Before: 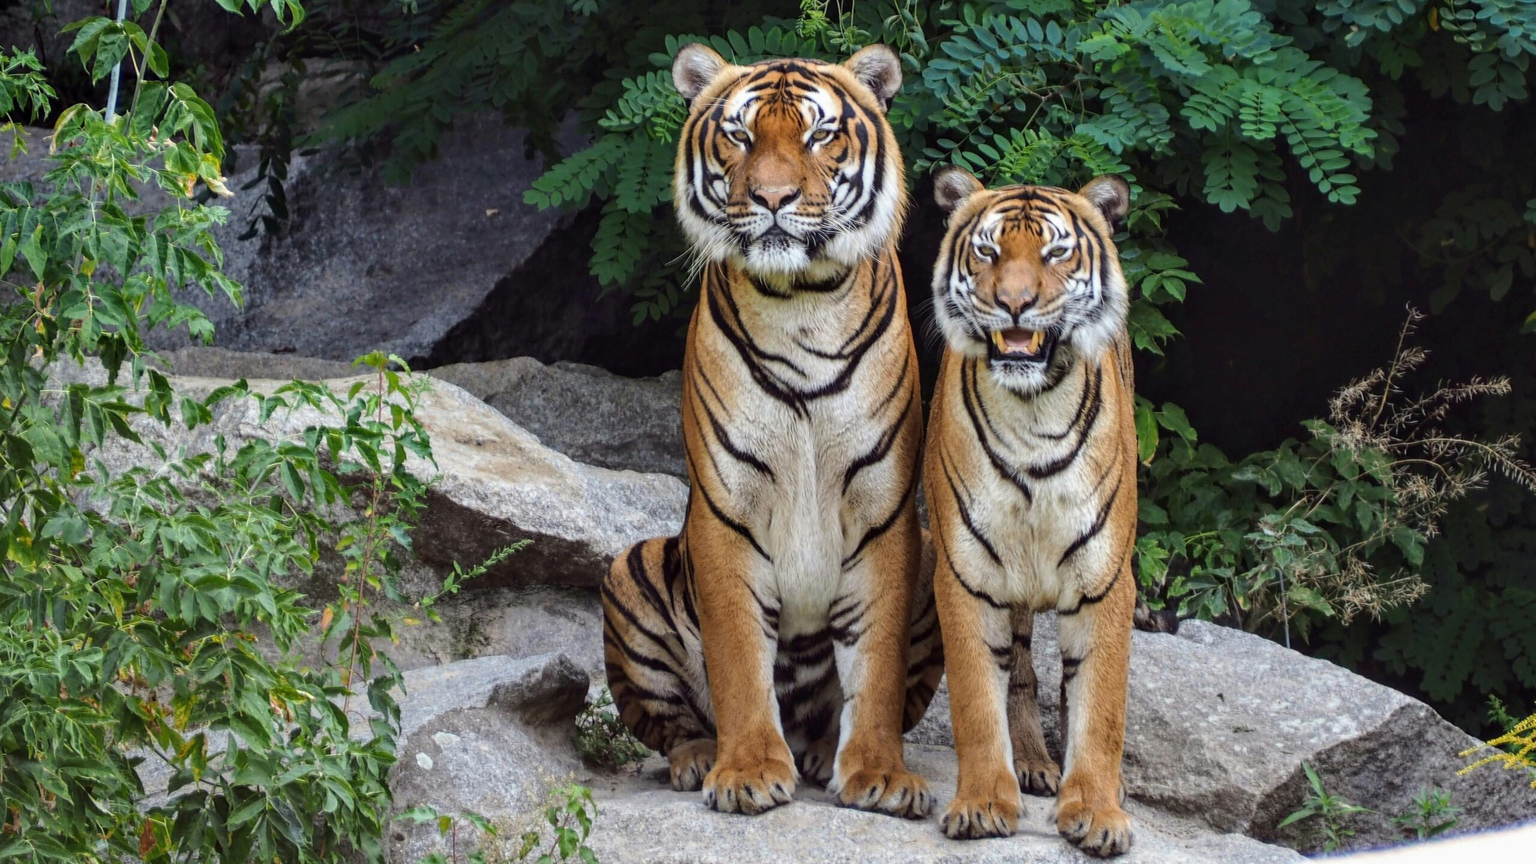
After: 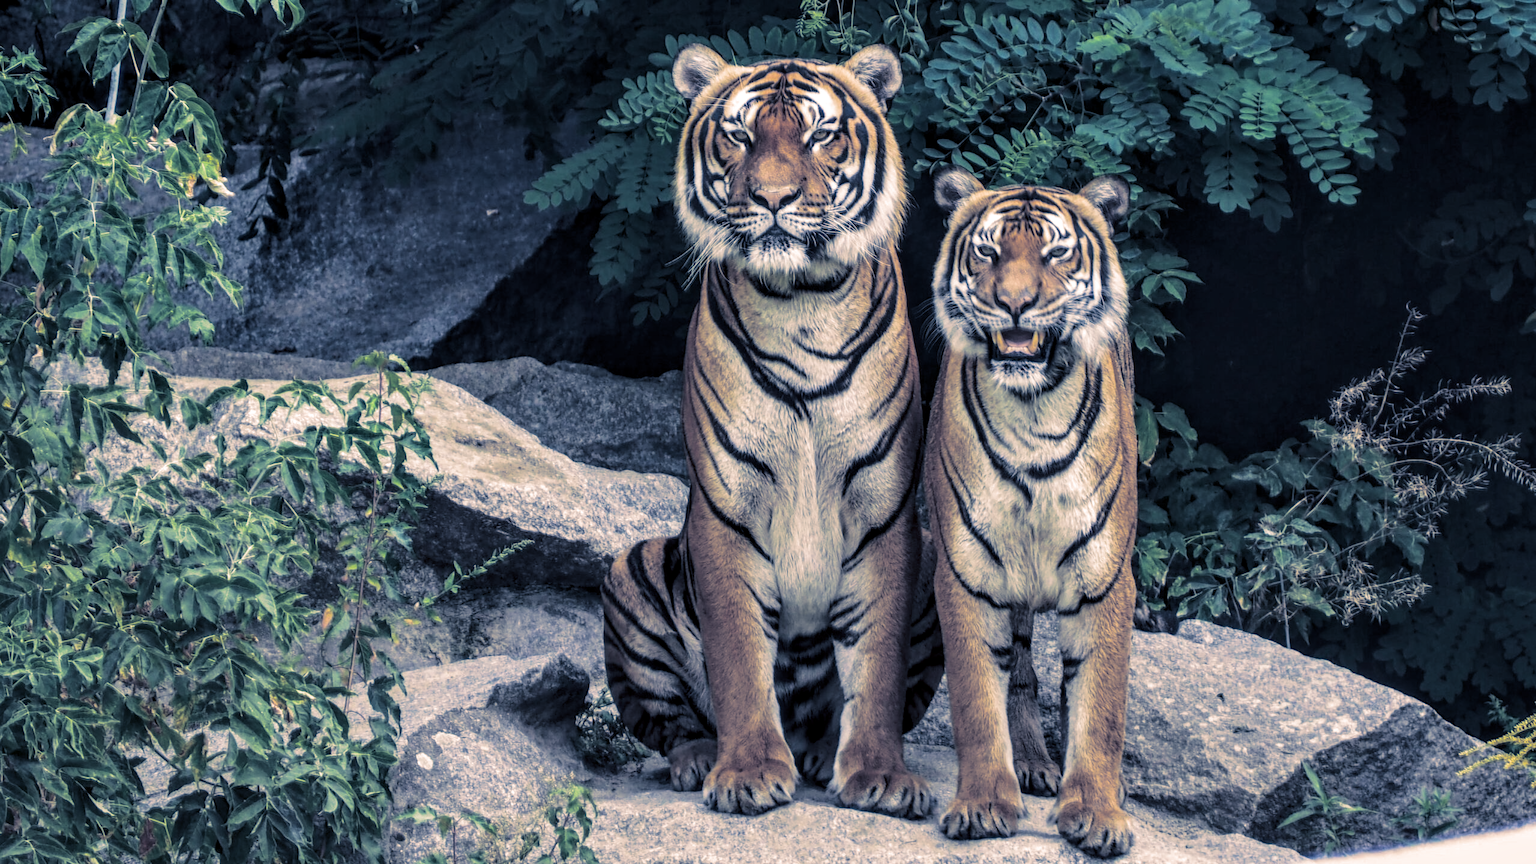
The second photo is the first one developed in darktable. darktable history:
local contrast: detail 130%
split-toning: shadows › hue 226.8°, shadows › saturation 0.56, highlights › hue 28.8°, balance -40, compress 0%
